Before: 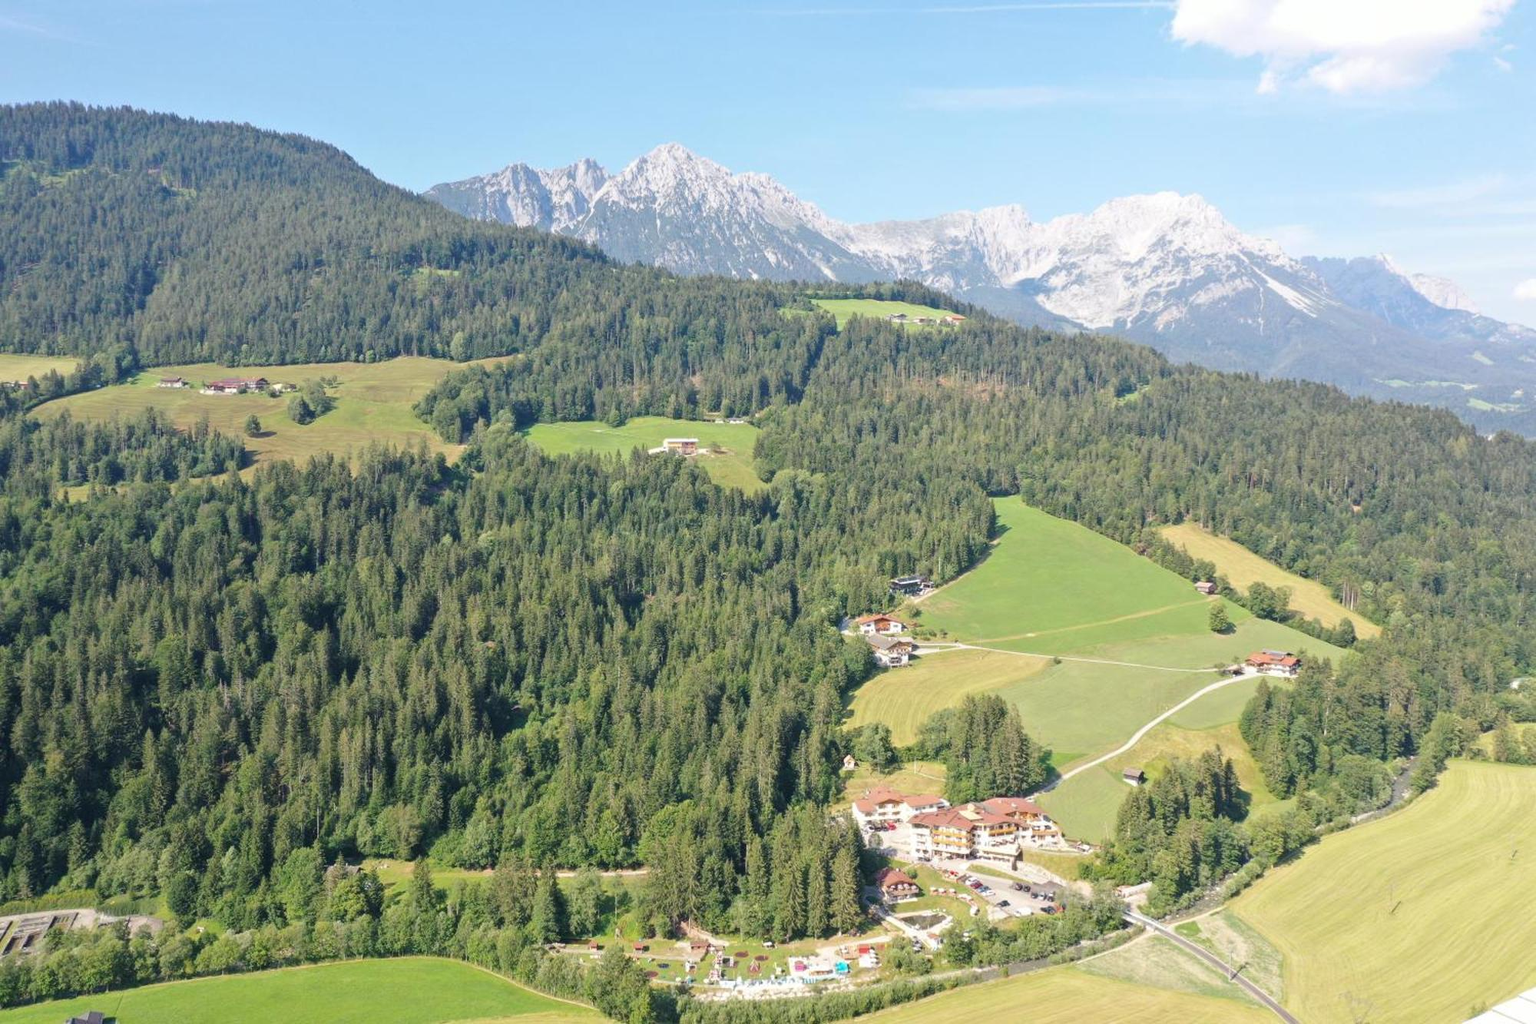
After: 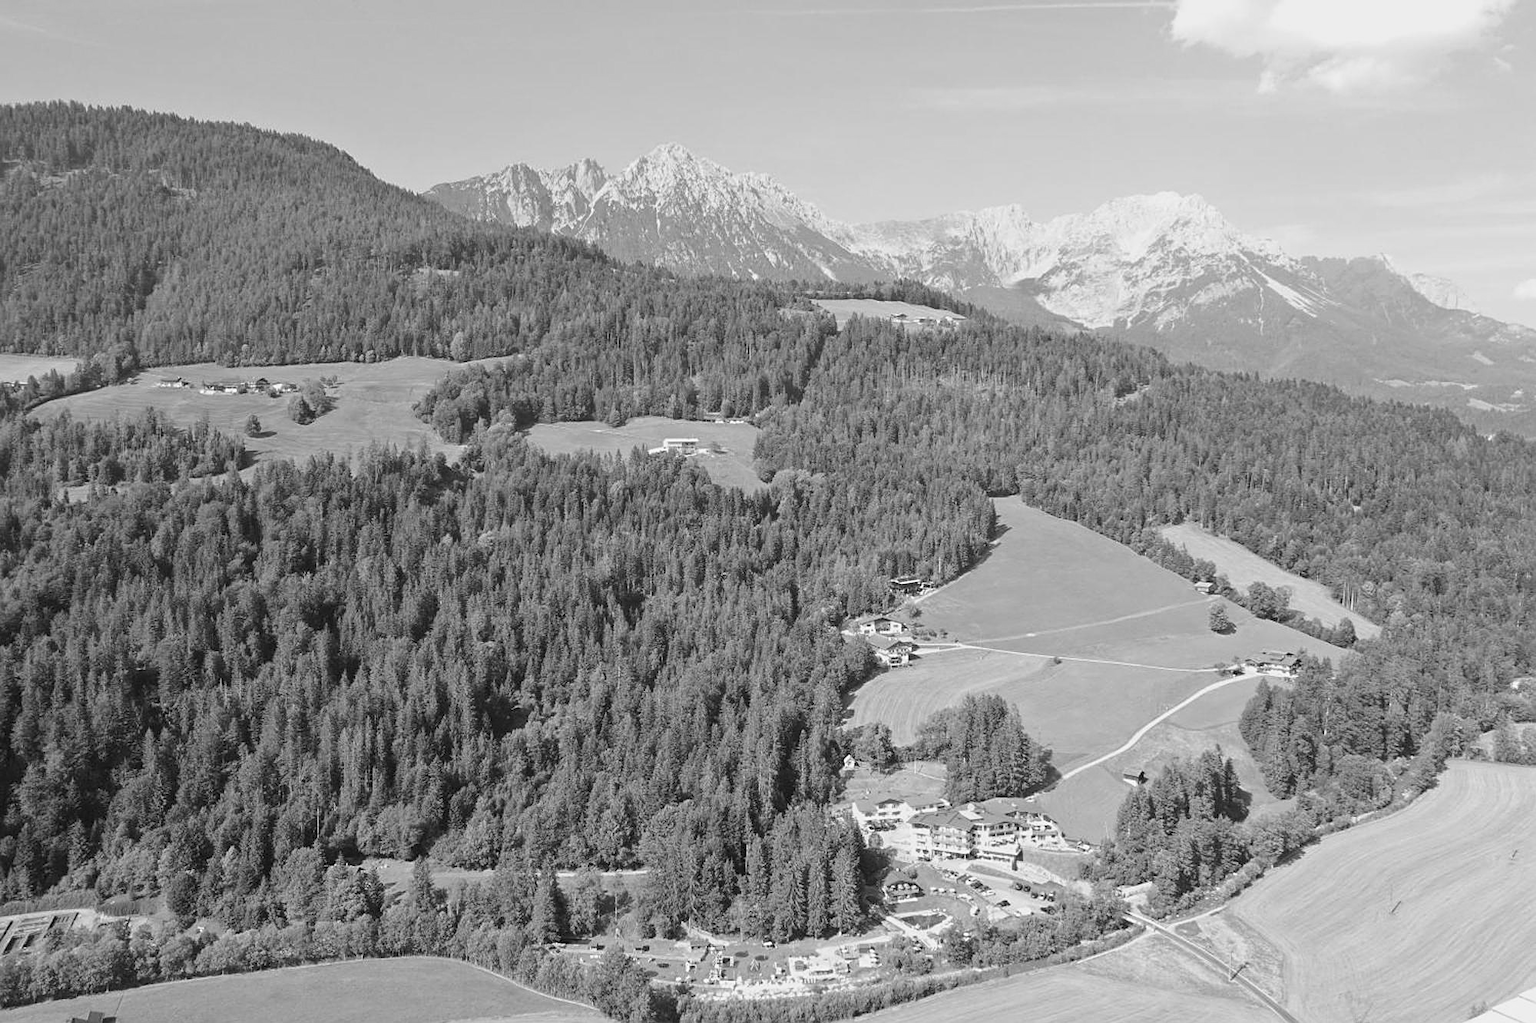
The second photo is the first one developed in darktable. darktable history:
color correction: saturation 0.2
sharpen: on, module defaults
monochrome: a -74.22, b 78.2
